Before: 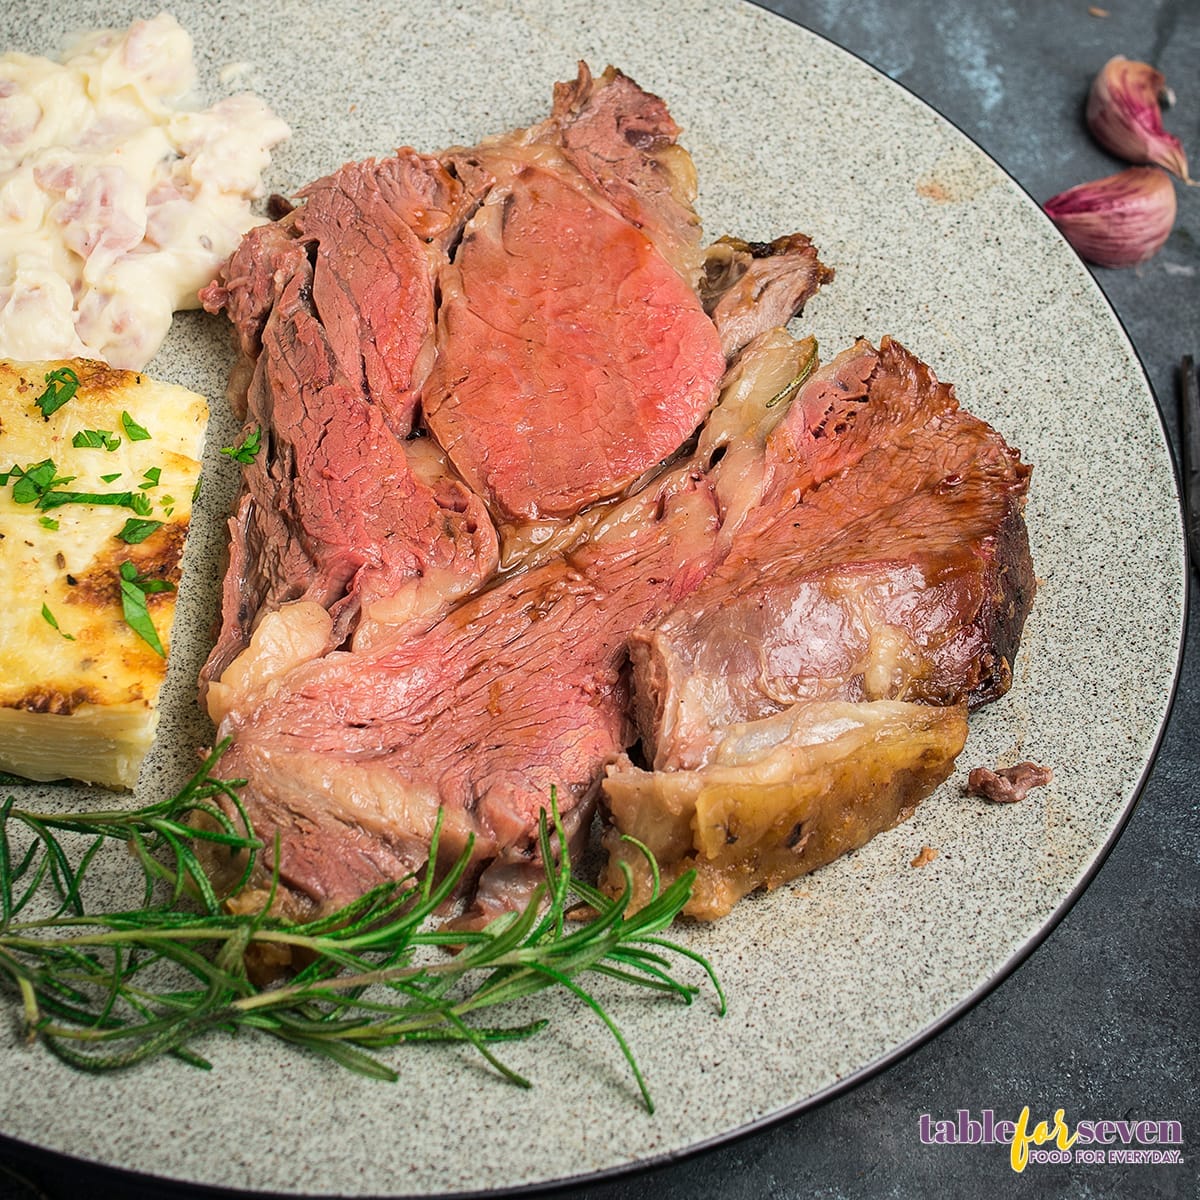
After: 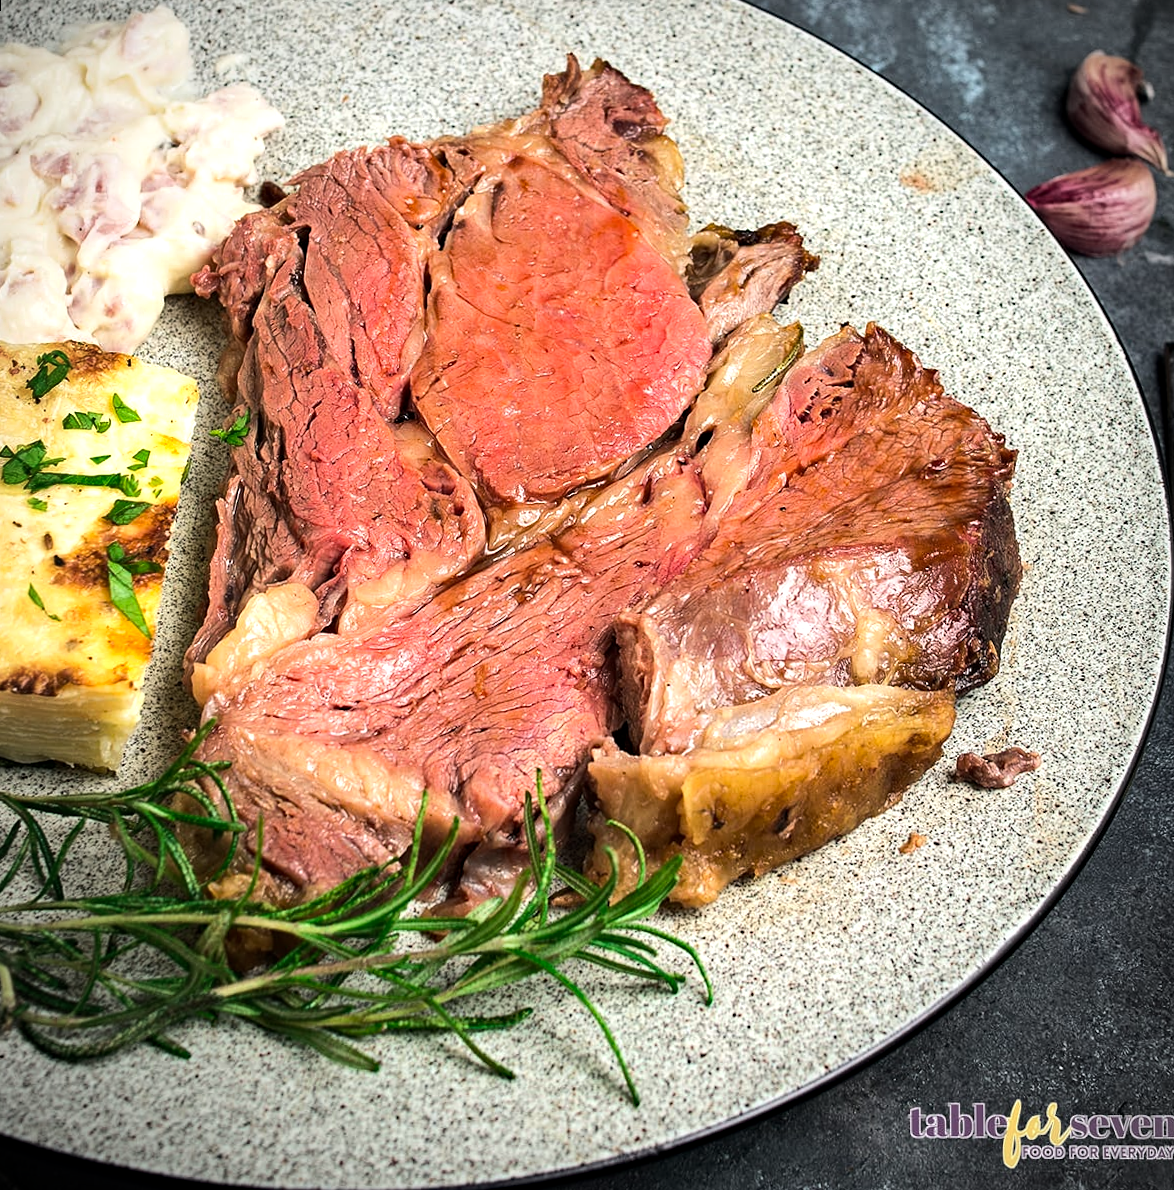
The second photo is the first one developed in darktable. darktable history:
tone equalizer: -8 EV -0.75 EV, -7 EV -0.7 EV, -6 EV -0.6 EV, -5 EV -0.4 EV, -3 EV 0.4 EV, -2 EV 0.6 EV, -1 EV 0.7 EV, +0 EV 0.75 EV, edges refinement/feathering 500, mask exposure compensation -1.57 EV, preserve details no
vignetting: fall-off radius 60.92%
shadows and highlights: shadows 32, highlights -32, soften with gaussian
haze removal: strength 0.29, distance 0.25, compatibility mode true, adaptive false
rotate and perspective: rotation 0.226°, lens shift (vertical) -0.042, crop left 0.023, crop right 0.982, crop top 0.006, crop bottom 0.994
